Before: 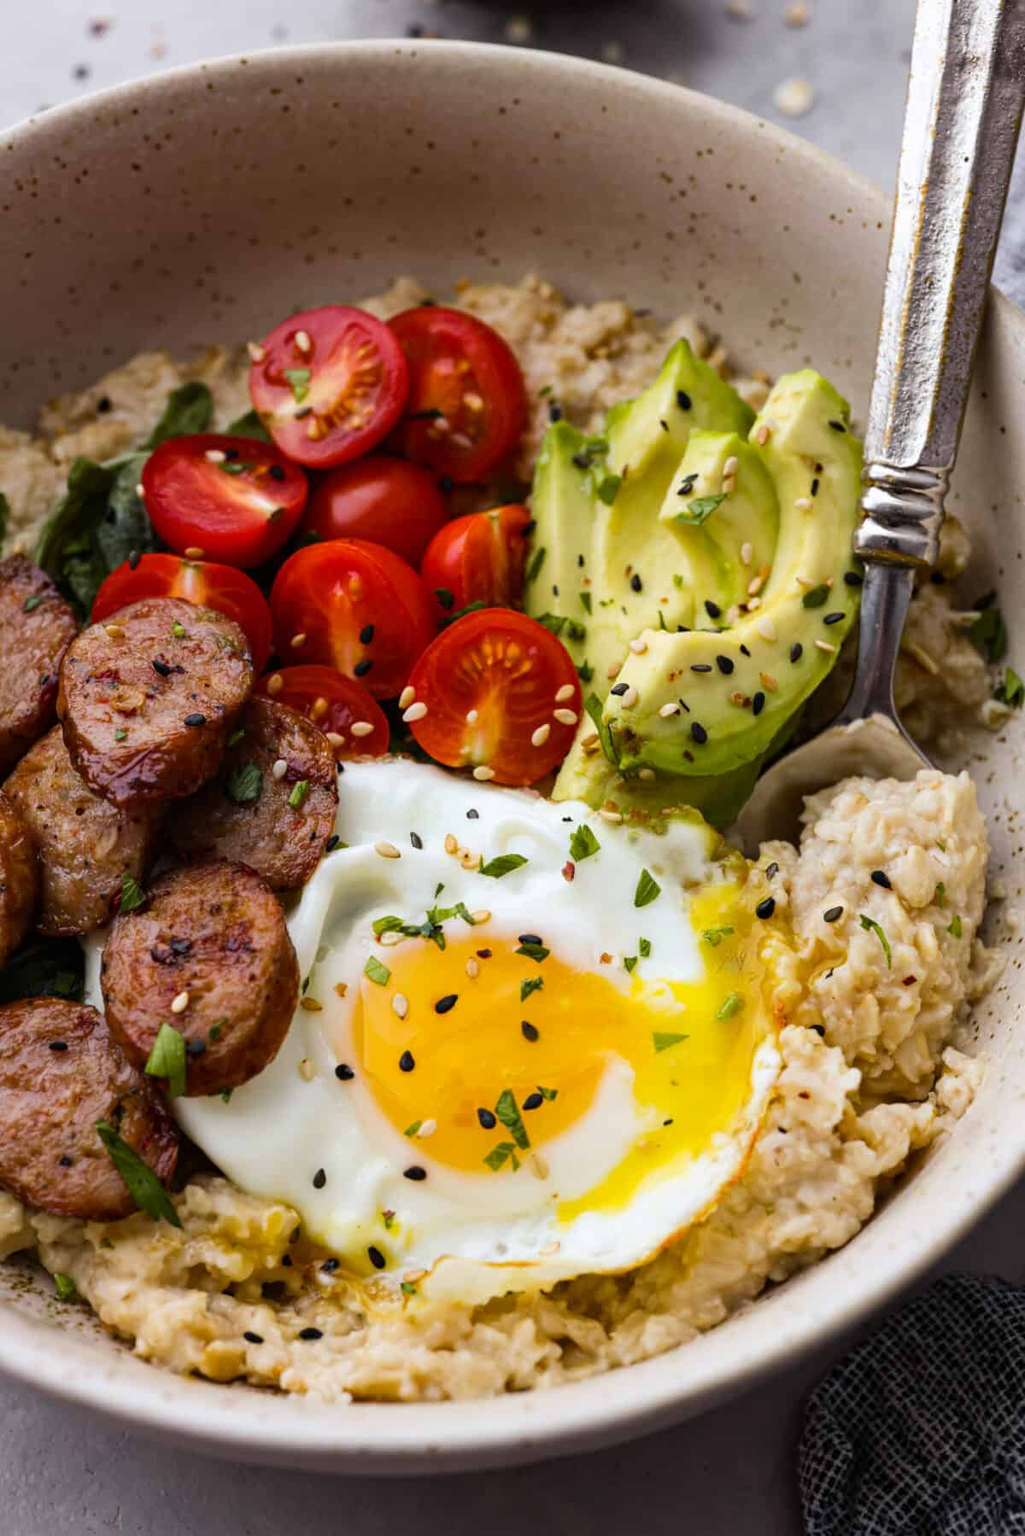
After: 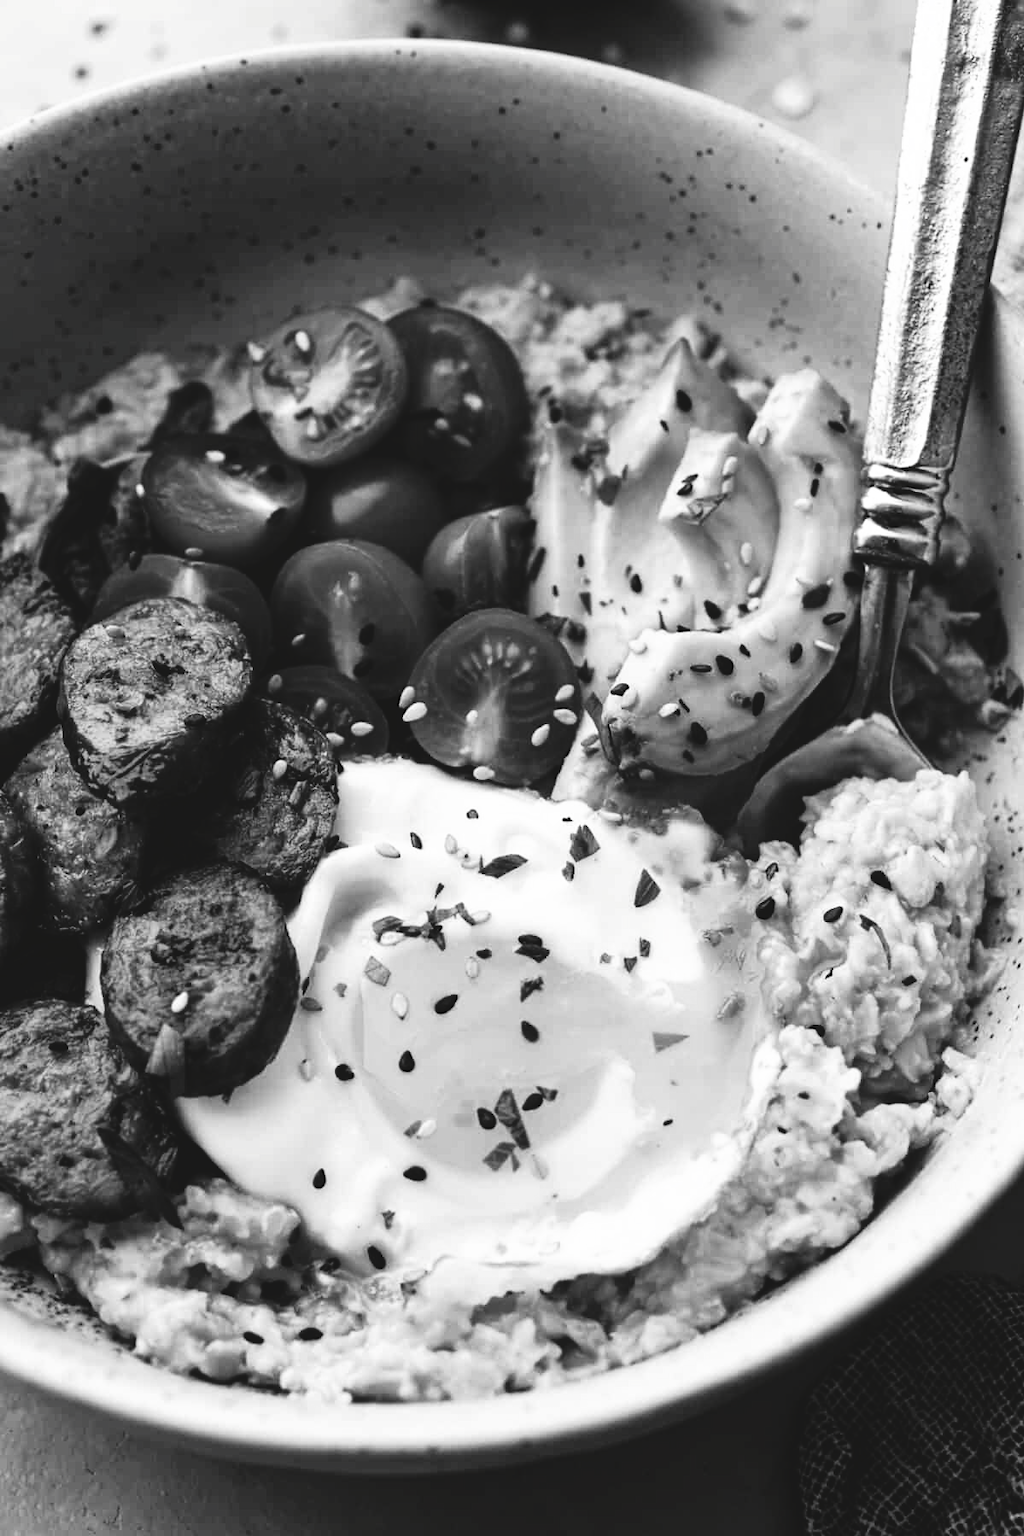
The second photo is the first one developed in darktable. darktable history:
tone curve: curves: ch0 [(0, 0) (0.003, 0.082) (0.011, 0.082) (0.025, 0.088) (0.044, 0.088) (0.069, 0.093) (0.1, 0.101) (0.136, 0.109) (0.177, 0.129) (0.224, 0.155) (0.277, 0.214) (0.335, 0.289) (0.399, 0.378) (0.468, 0.476) (0.543, 0.589) (0.623, 0.713) (0.709, 0.826) (0.801, 0.908) (0.898, 0.98) (1, 1)], preserve colors none
color look up table: target L [89.53, 89.53, 85.63, 85.63, 83.84, 76.61, 63.48, 56.57, 47.24, 46.43, 19.4, 200.09, 100.34, 83.84, 79.88, 71.96, 68.12, 67.49, 54.76, 53.39, 48.64, 52.01, 46.03, 45.36, 32.03, 24.87, 21.7, 1.645, 90.24, 76.98, 85.27, 60.68, 61.19, 80.6, 54.56, 56.83, 39.9, 52.27, 33.74, 41.83, 18.94, 25.76, 91.64, 85.98, 84.56, 65.49, 56.83, 55.8, 24.87], target a [-0.003, -0.003, 0, 0, -0.002, -0.002, 0.001 ×4, 0, 0, 0, -0.002, 0, 0.001, 0, 0.001 ×5, 0, 0.001, 0.001, 0, 0, -0.153, -0.003, 0, -0.002, 0.001, 0.001, 0, 0.001 ×6, -0.127, 0, -0.1, -0.001, -0.001, 0.001, 0.001, 0.001, 0], target b [0.026, 0.026, 0.002, 0.002, 0.025, 0.025, -0.004, -0.004, -0.007, 0, -0.002, 0, 0, 0.025, 0.003, -0.004, 0.003, -0.004, -0.007, -0.003, -0.007, -0.004, 0, -0.005, -0.005, -0.002, -0.002, 1.891, 0.026, 0.003, 0.025, -0.004, -0.004, 0.003, -0.007, -0.004 ×4, -0.005, 1.61, -0.002, 1.239, 0.003, 0.003, -0.004, -0.004, -0.004, -0.002], num patches 49
